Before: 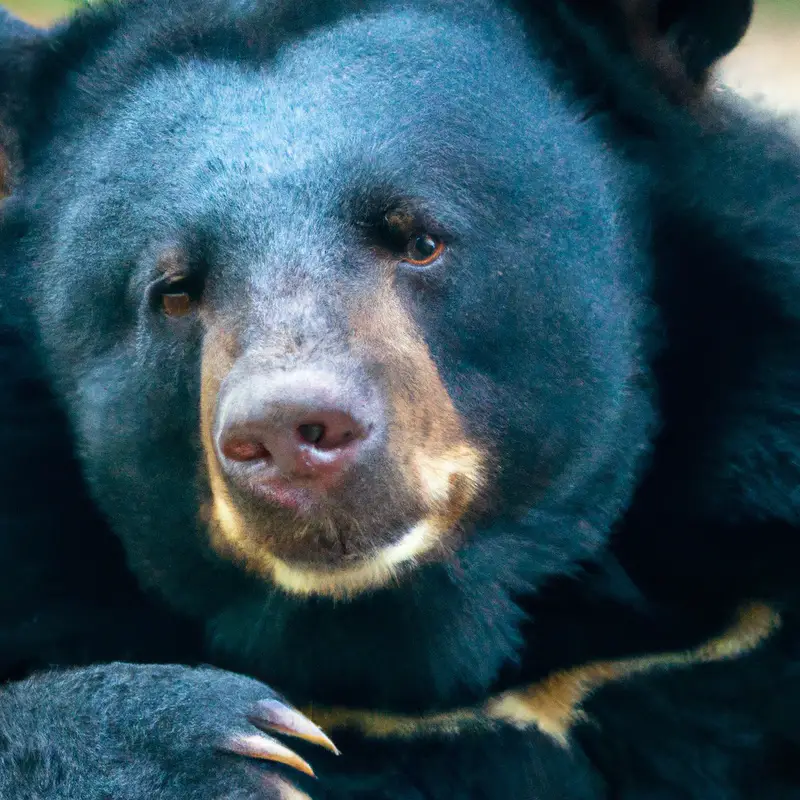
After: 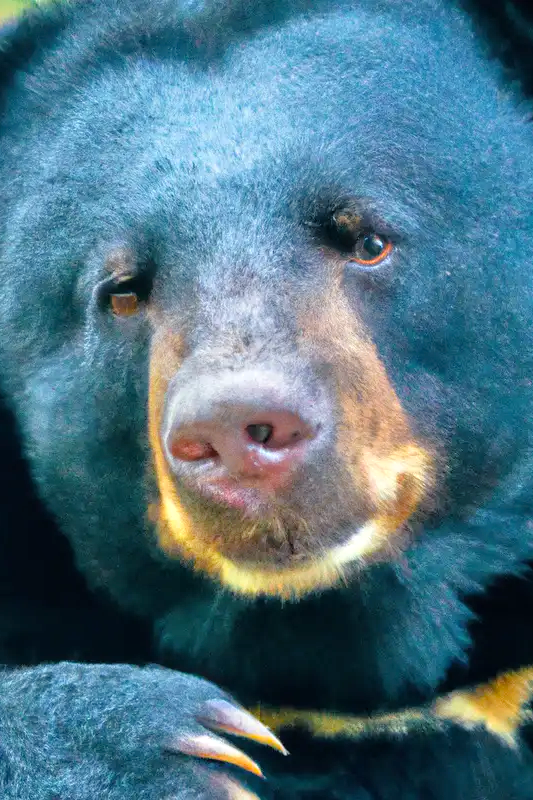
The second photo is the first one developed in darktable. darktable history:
tone equalizer: -7 EV 0.15 EV, -6 EV 0.6 EV, -5 EV 1.15 EV, -4 EV 1.33 EV, -3 EV 1.15 EV, -2 EV 0.6 EV, -1 EV 0.15 EV, mask exposure compensation -0.5 EV
crop and rotate: left 6.617%, right 26.717%
color zones: curves: ch0 [(0.224, 0.526) (0.75, 0.5)]; ch1 [(0.055, 0.526) (0.224, 0.761) (0.377, 0.526) (0.75, 0.5)]
